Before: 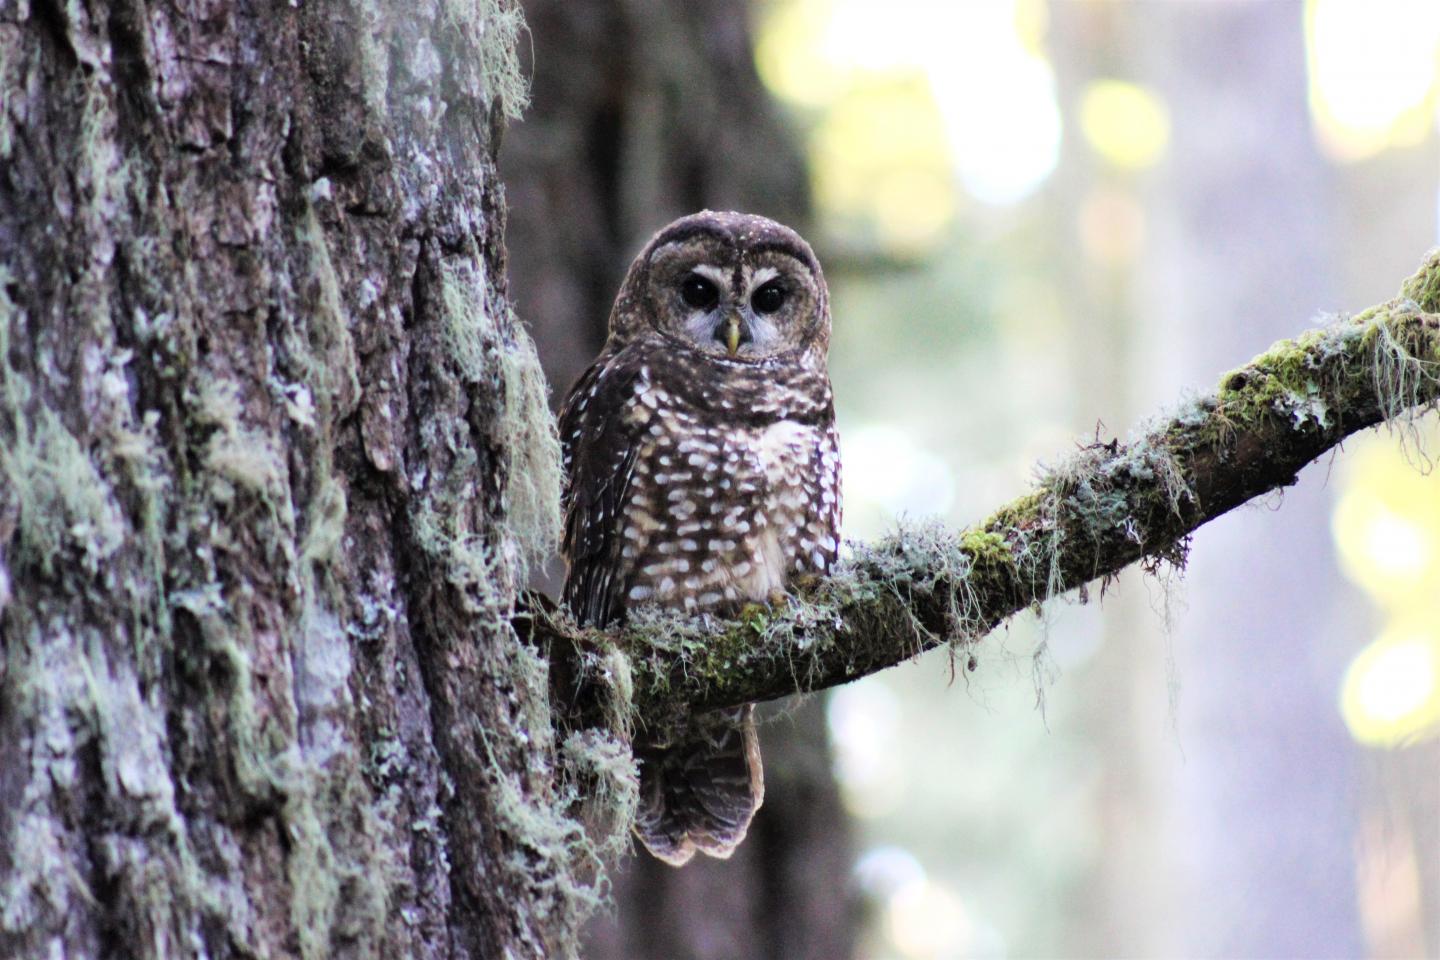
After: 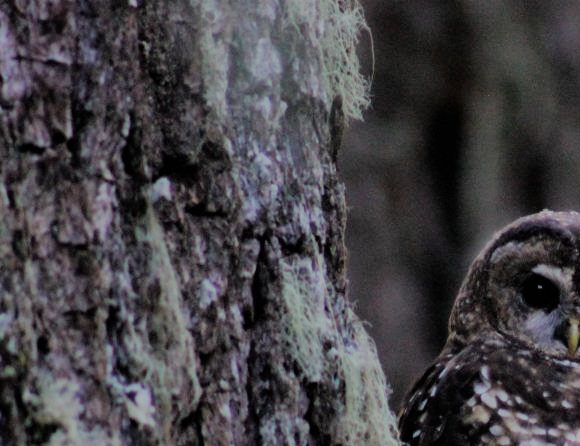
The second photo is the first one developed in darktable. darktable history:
crop and rotate: left 11.136%, top 0.068%, right 48.556%, bottom 53.395%
filmic rgb: black relative exposure -7.65 EV, white relative exposure 4.56 EV, hardness 3.61, color science v6 (2022)
exposure: black level correction 0, exposure -0.689 EV, compensate highlight preservation false
